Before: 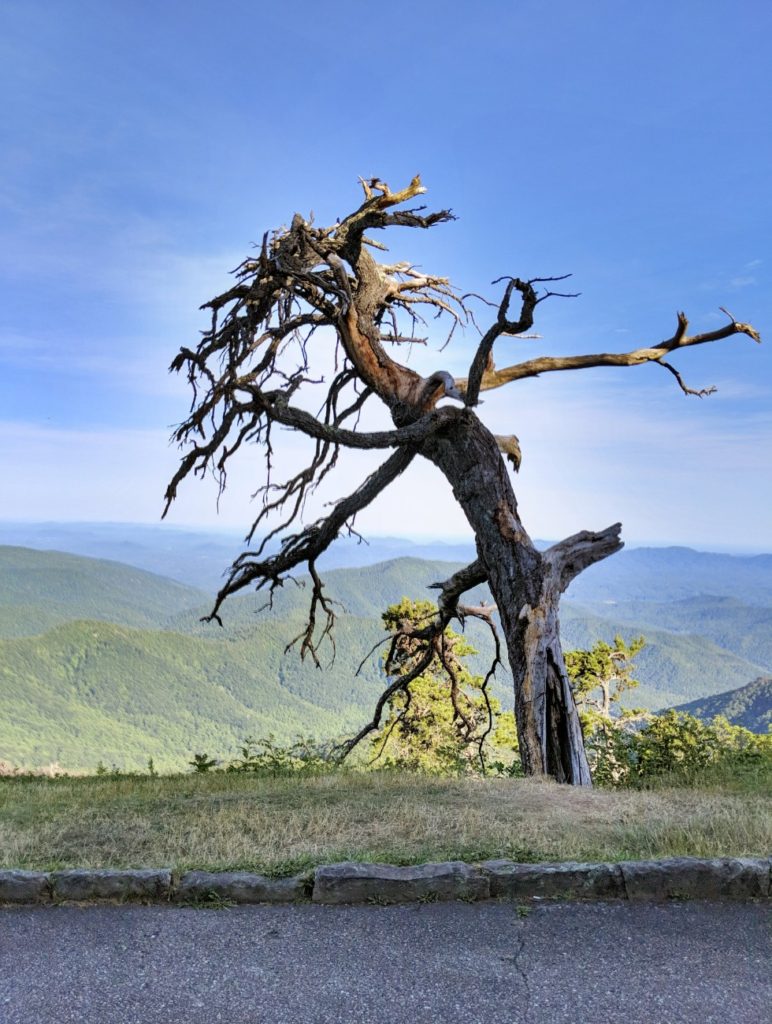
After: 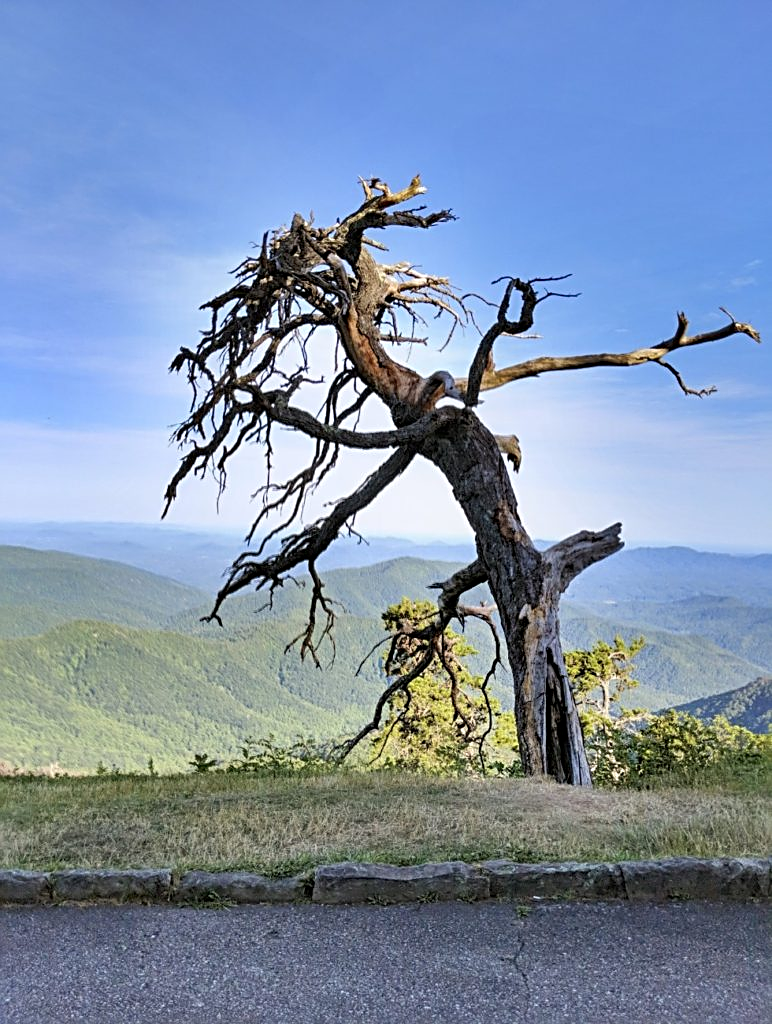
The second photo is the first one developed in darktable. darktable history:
sharpen: radius 2.76
